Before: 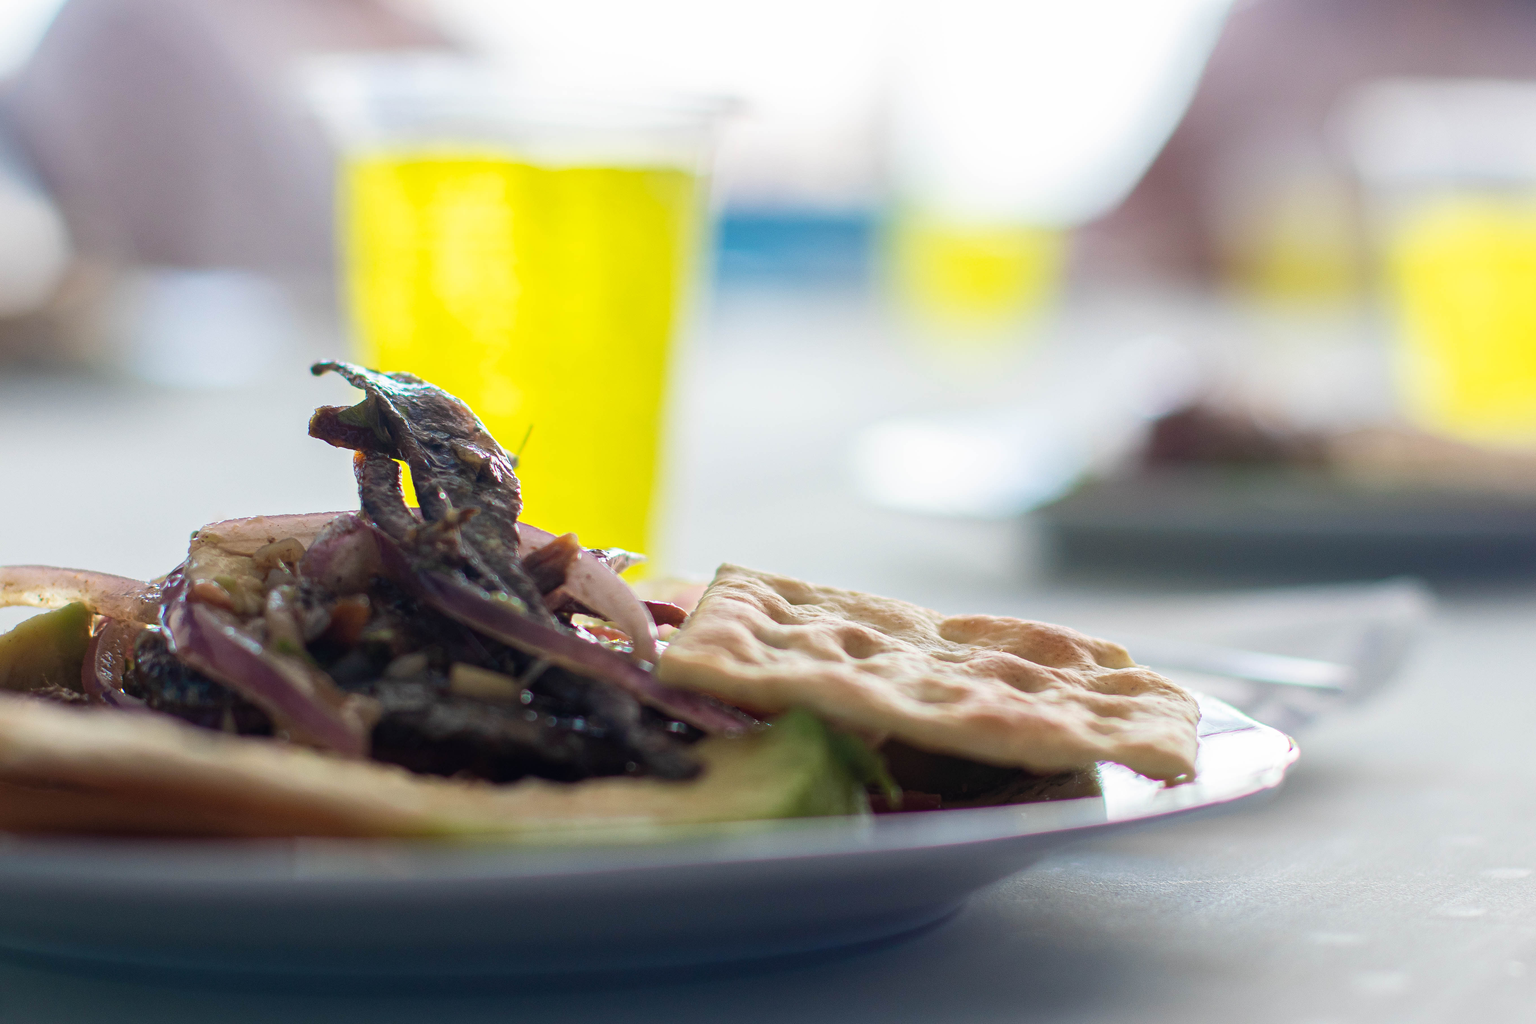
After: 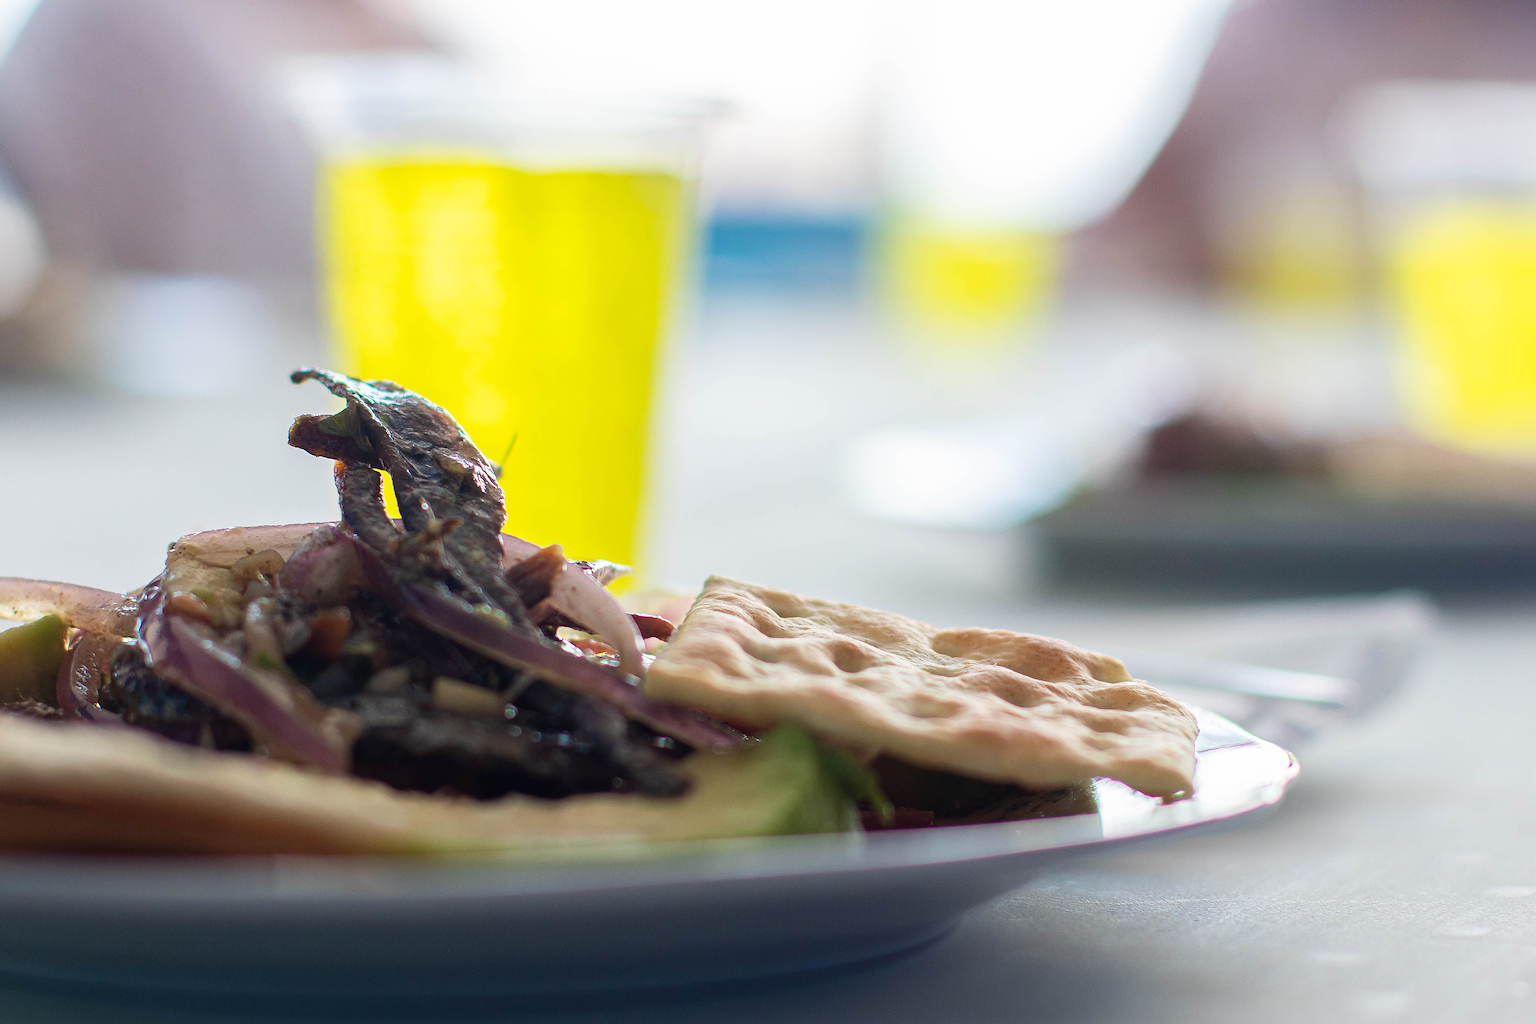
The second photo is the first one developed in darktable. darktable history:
crop: left 1.733%, right 0.28%, bottom 1.98%
sharpen: on, module defaults
